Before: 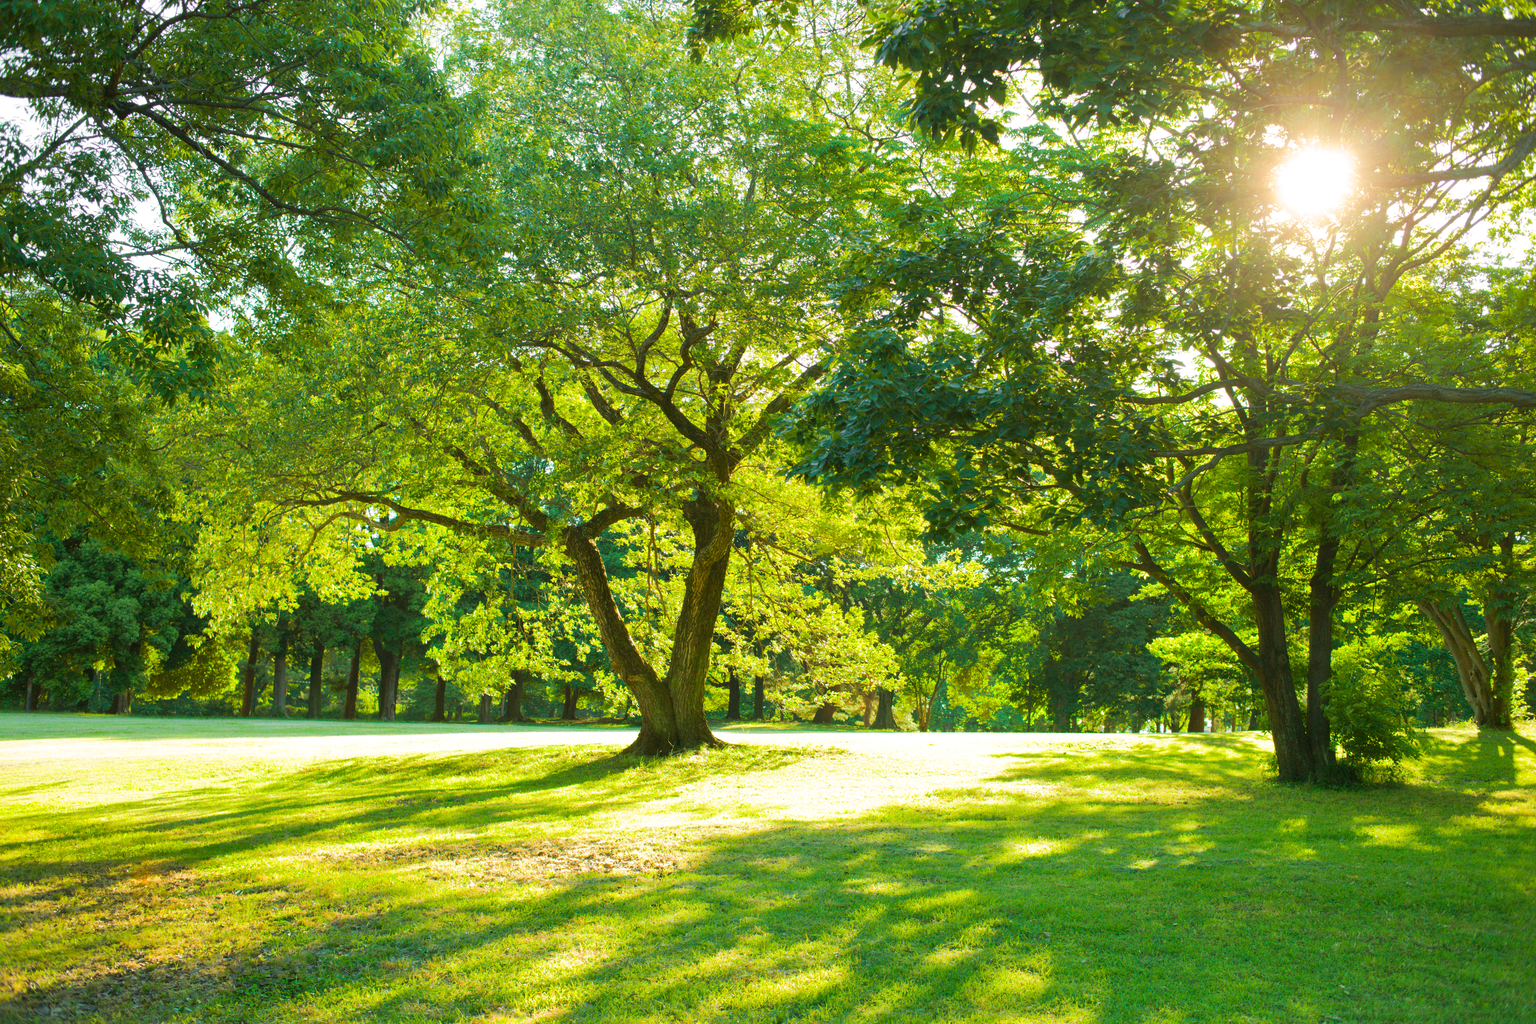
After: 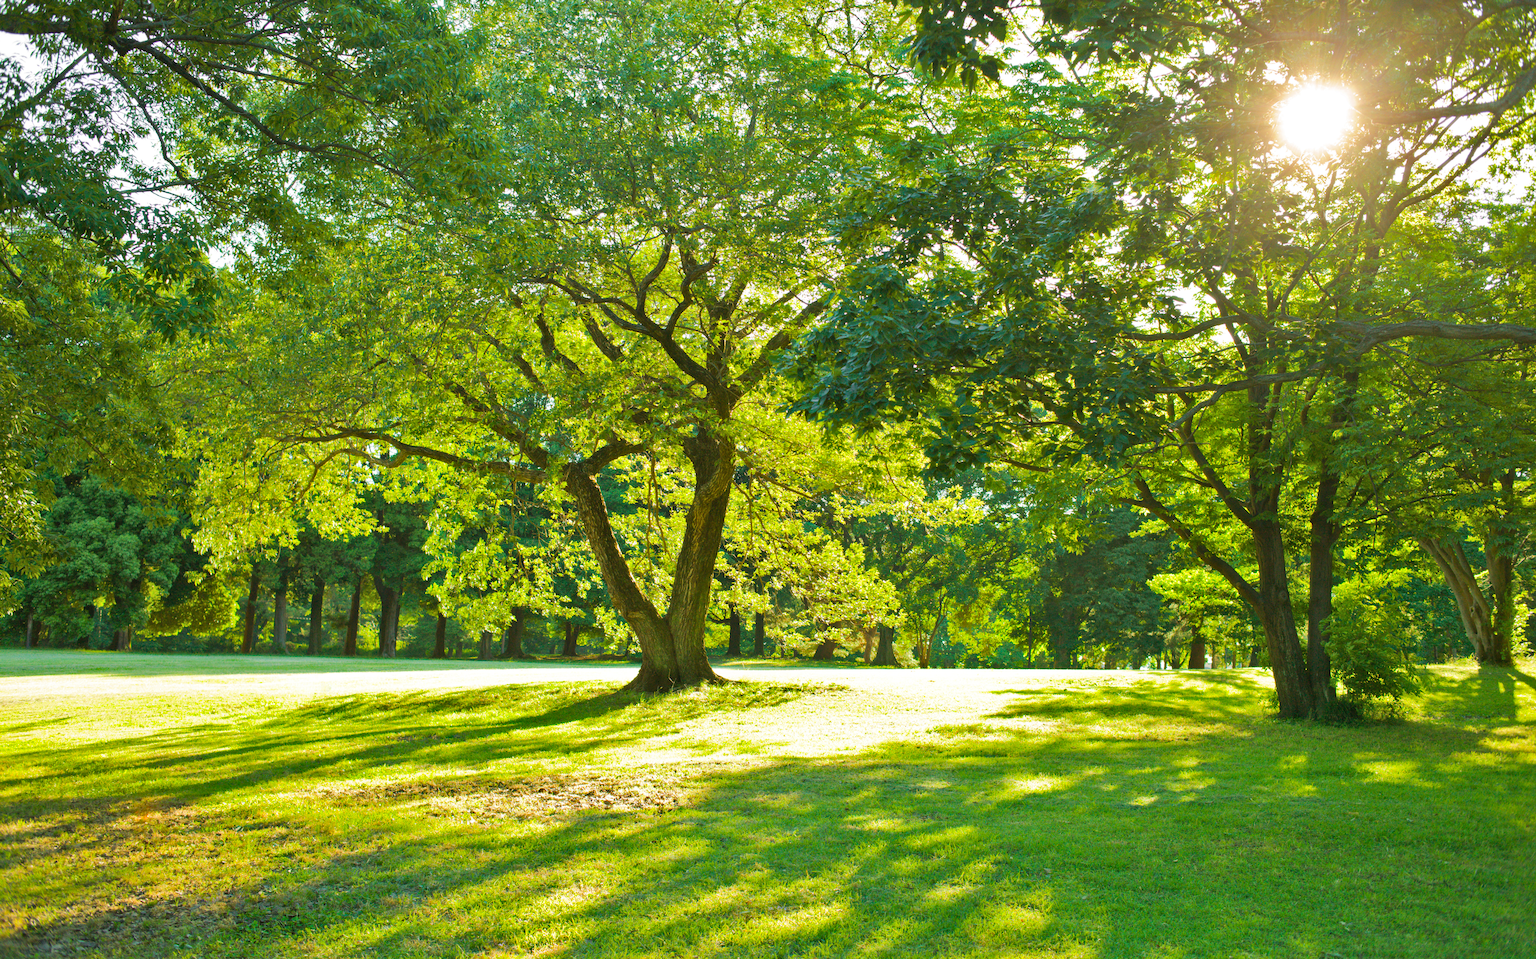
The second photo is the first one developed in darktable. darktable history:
shadows and highlights: soften with gaussian
crop and rotate: top 6.25%
exposure: compensate highlight preservation false
